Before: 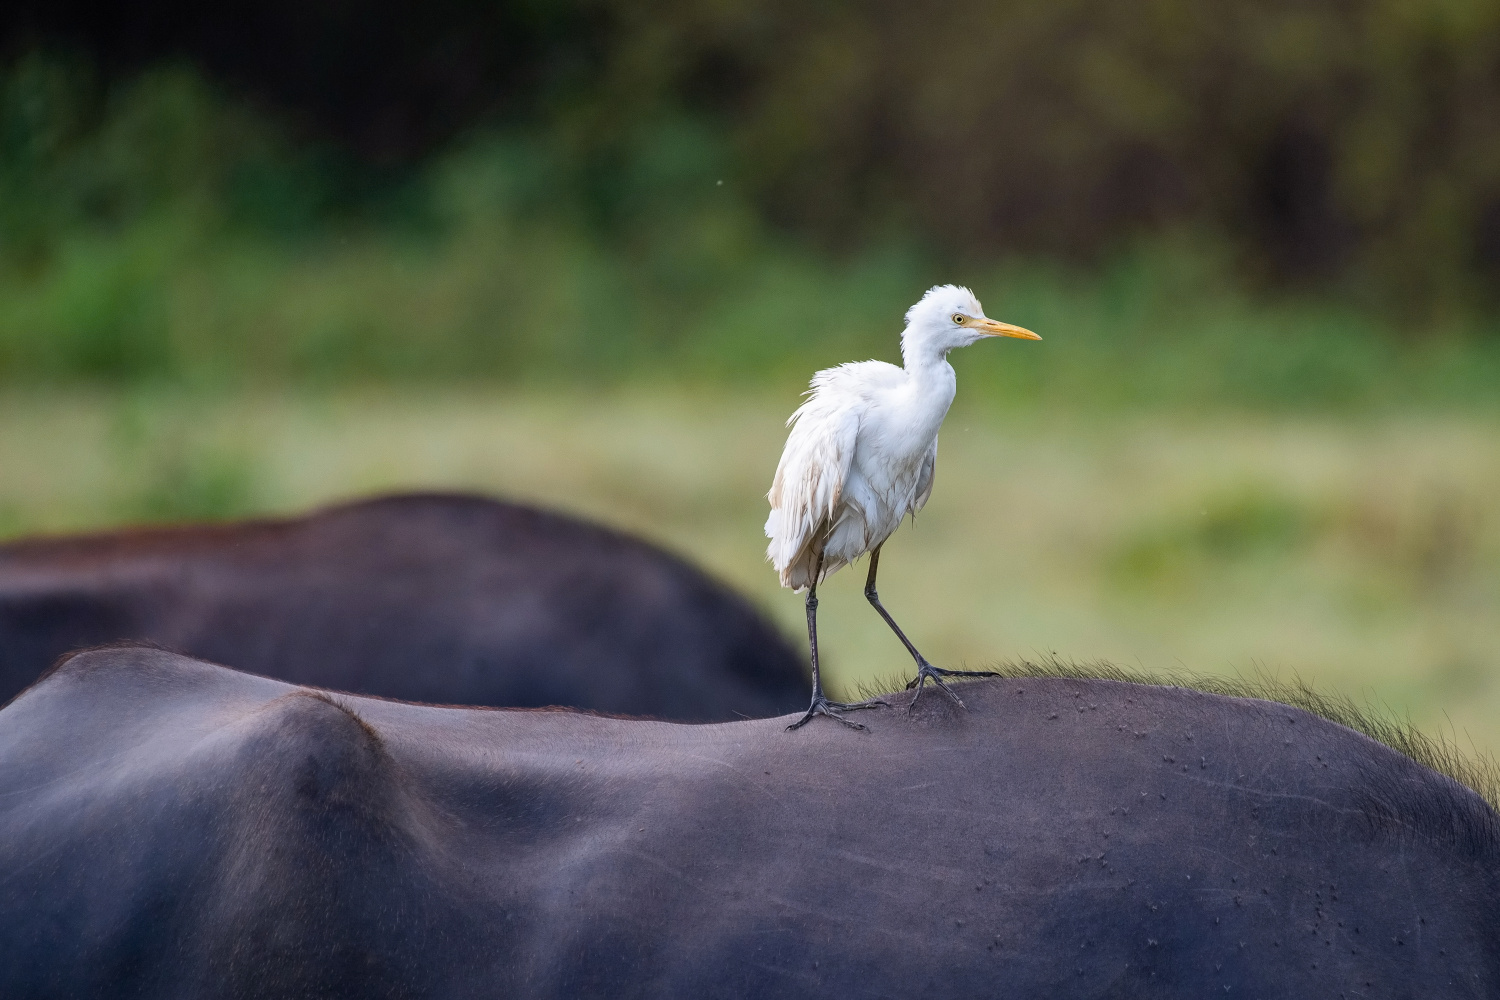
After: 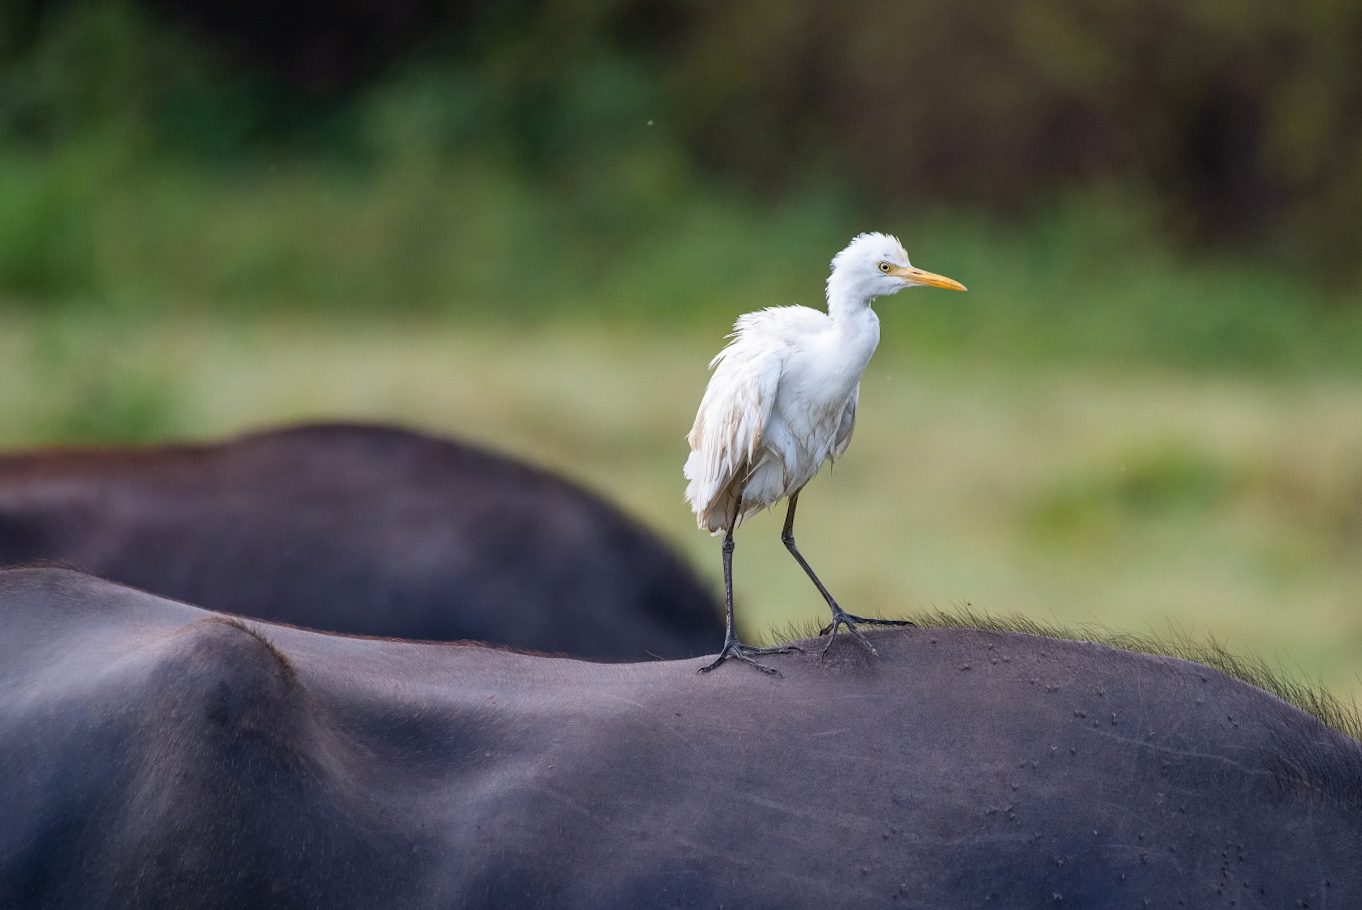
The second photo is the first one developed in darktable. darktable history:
crop and rotate: angle -1.92°, left 3.164%, top 3.742%, right 1.482%, bottom 0.723%
